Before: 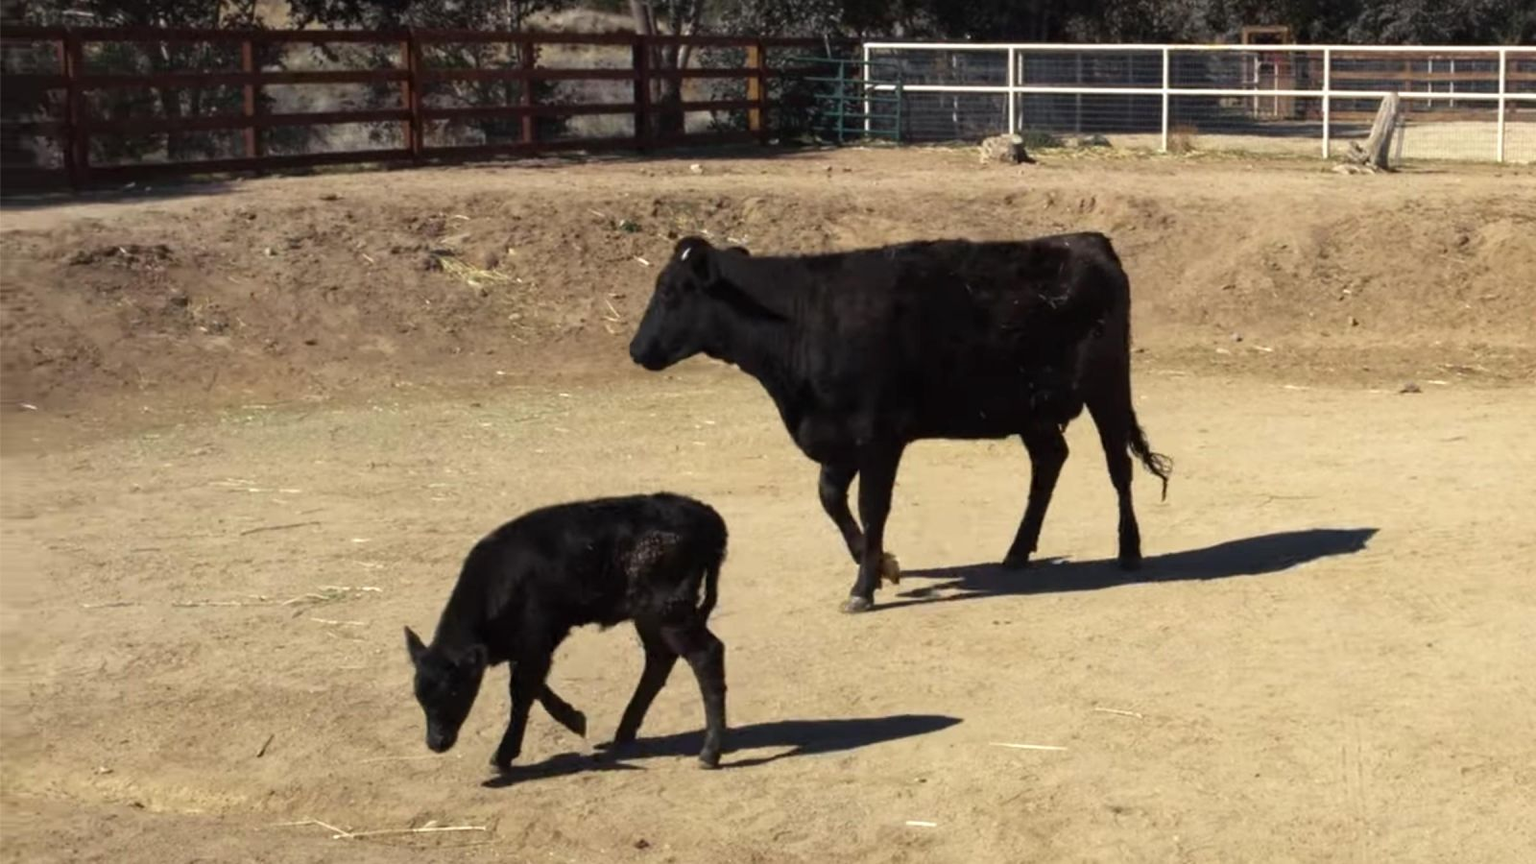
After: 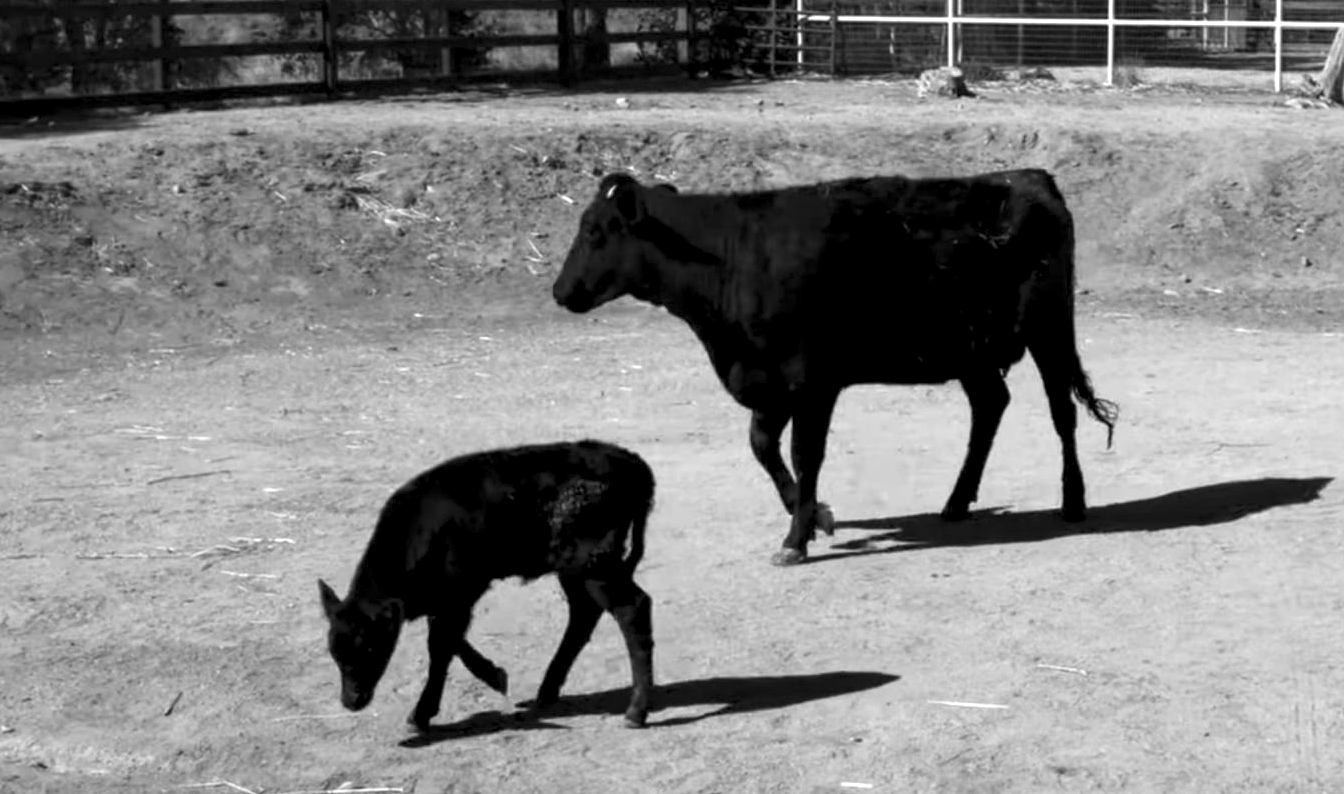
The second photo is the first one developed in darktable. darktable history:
contrast brightness saturation: saturation 0.5
crop: left 6.446%, top 8.188%, right 9.538%, bottom 3.548%
monochrome: on, module defaults
local contrast: highlights 123%, shadows 126%, detail 140%, midtone range 0.254
